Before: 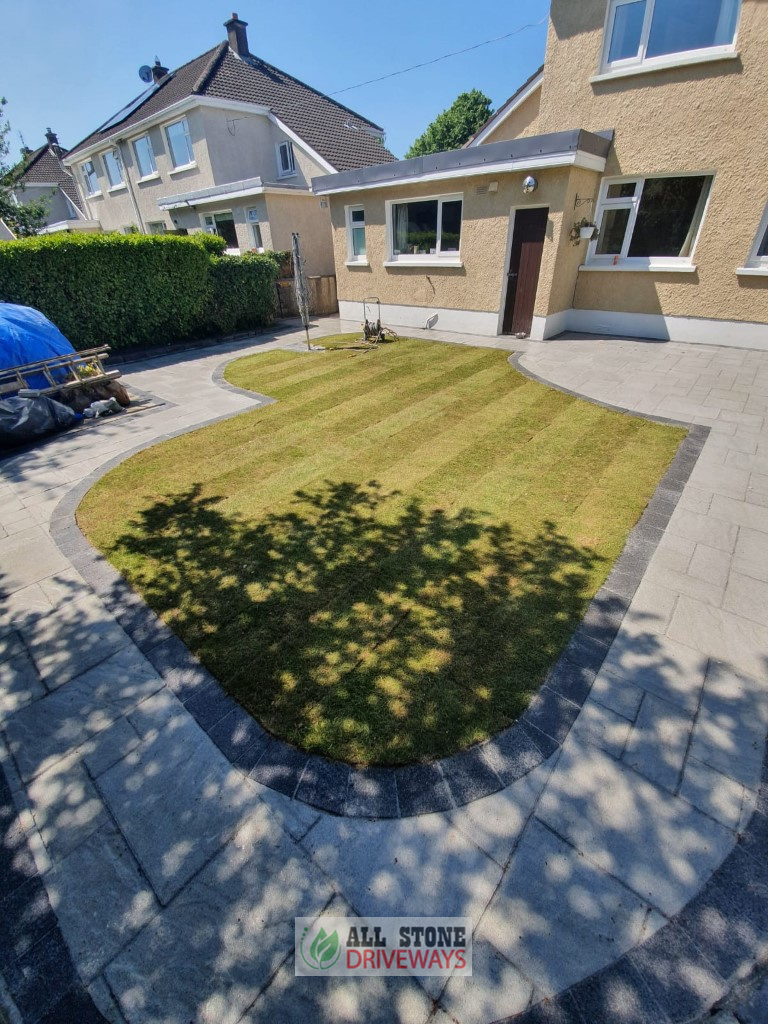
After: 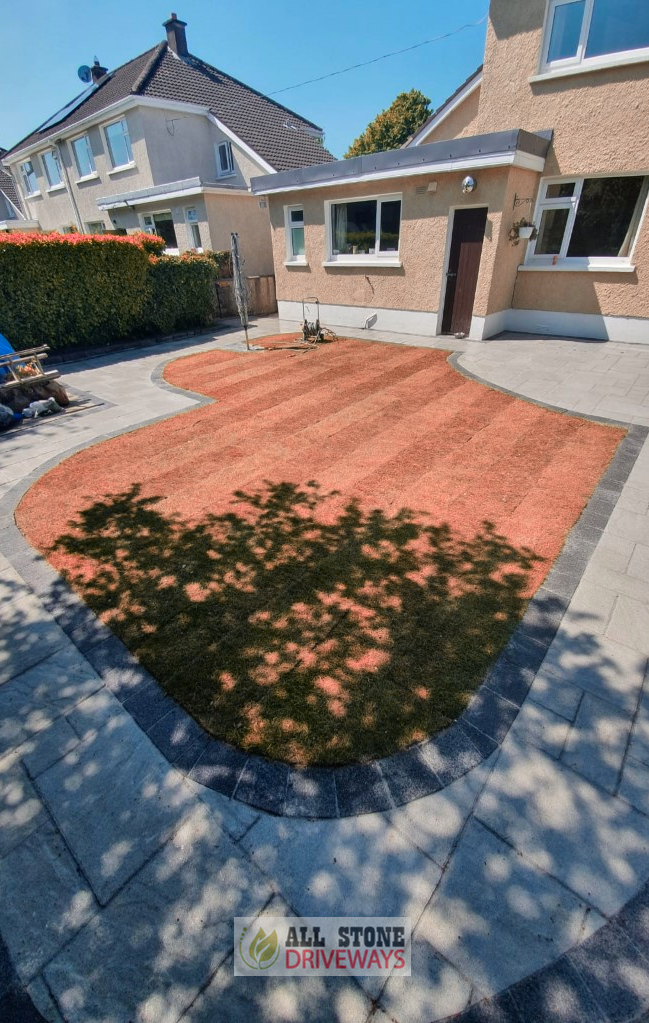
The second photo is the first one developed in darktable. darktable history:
crop: left 8.03%, right 7.394%
color zones: curves: ch2 [(0, 0.488) (0.143, 0.417) (0.286, 0.212) (0.429, 0.179) (0.571, 0.154) (0.714, 0.415) (0.857, 0.495) (1, 0.488)]
